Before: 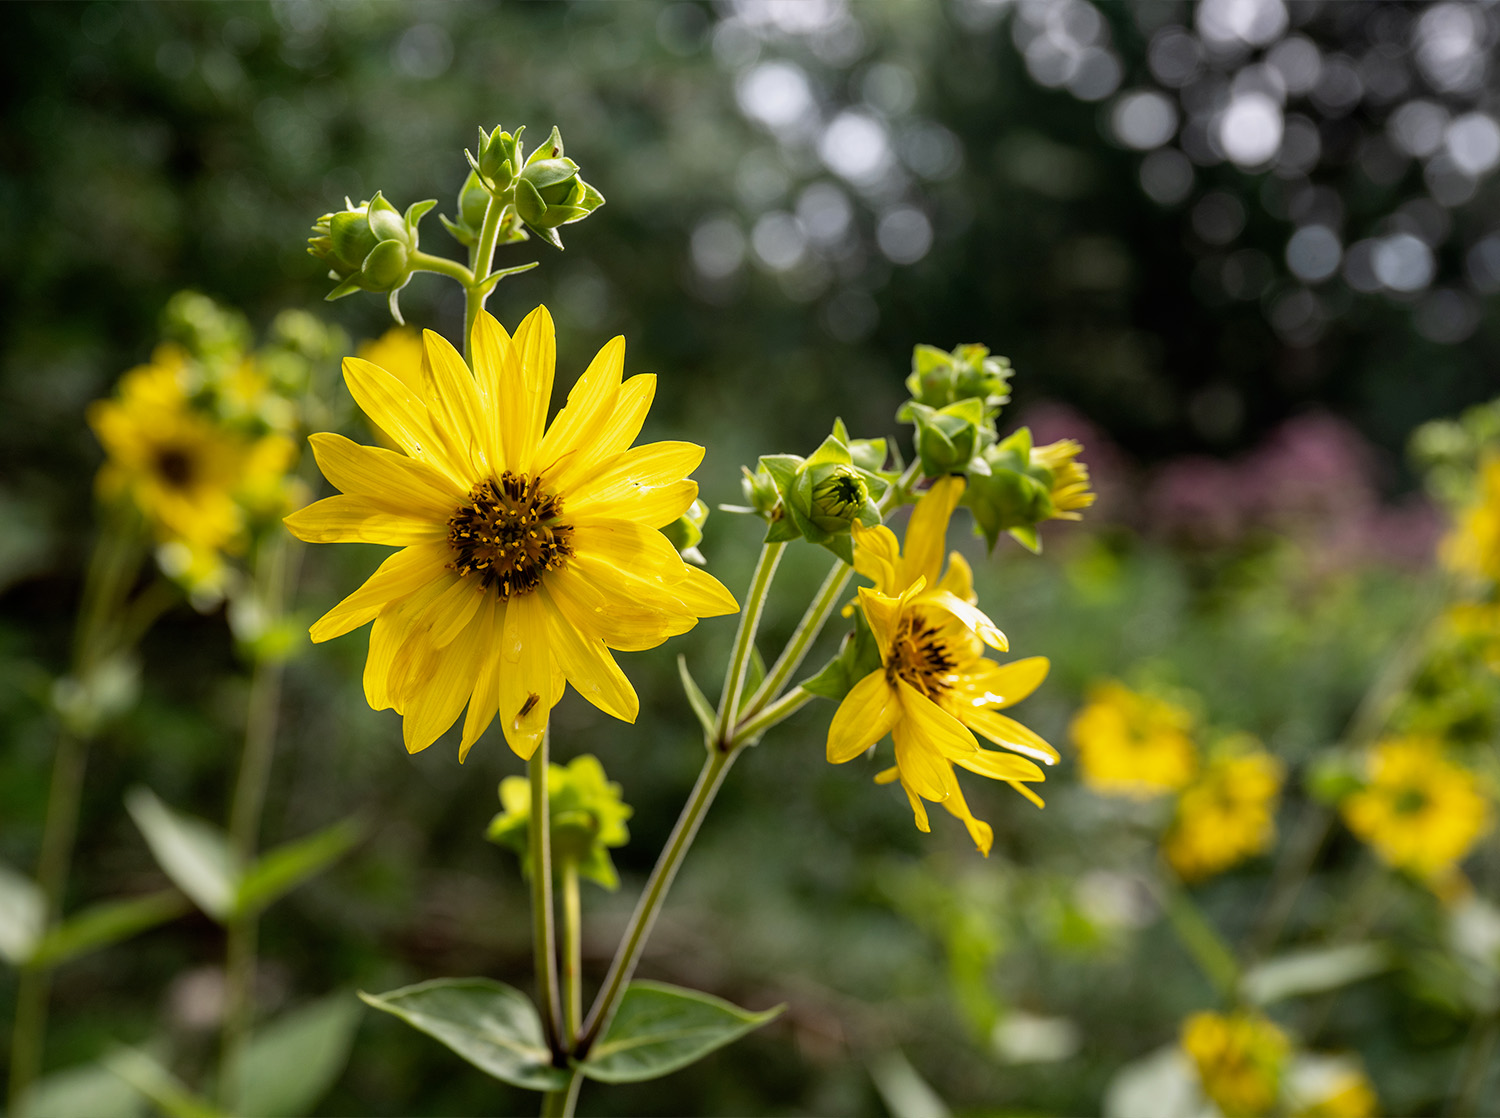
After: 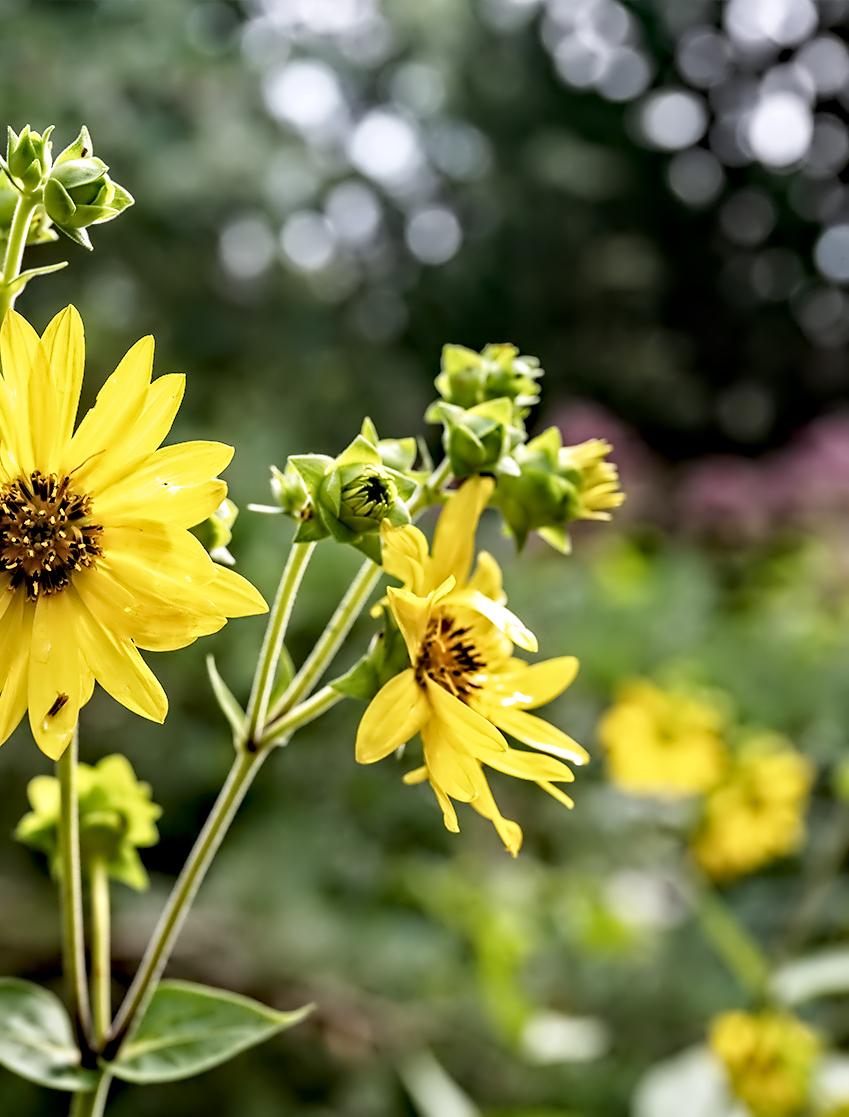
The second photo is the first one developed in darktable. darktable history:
white balance: red 0.983, blue 1.036
base curve: curves: ch0 [(0, 0) (0.204, 0.334) (0.55, 0.733) (1, 1)], preserve colors none
contrast equalizer: octaves 7, y [[0.5, 0.542, 0.583, 0.625, 0.667, 0.708], [0.5 ×6], [0.5 ×6], [0, 0.033, 0.067, 0.1, 0.133, 0.167], [0, 0.05, 0.1, 0.15, 0.2, 0.25]]
crop: left 31.458%, top 0%, right 11.876%
exposure: compensate highlight preservation false
